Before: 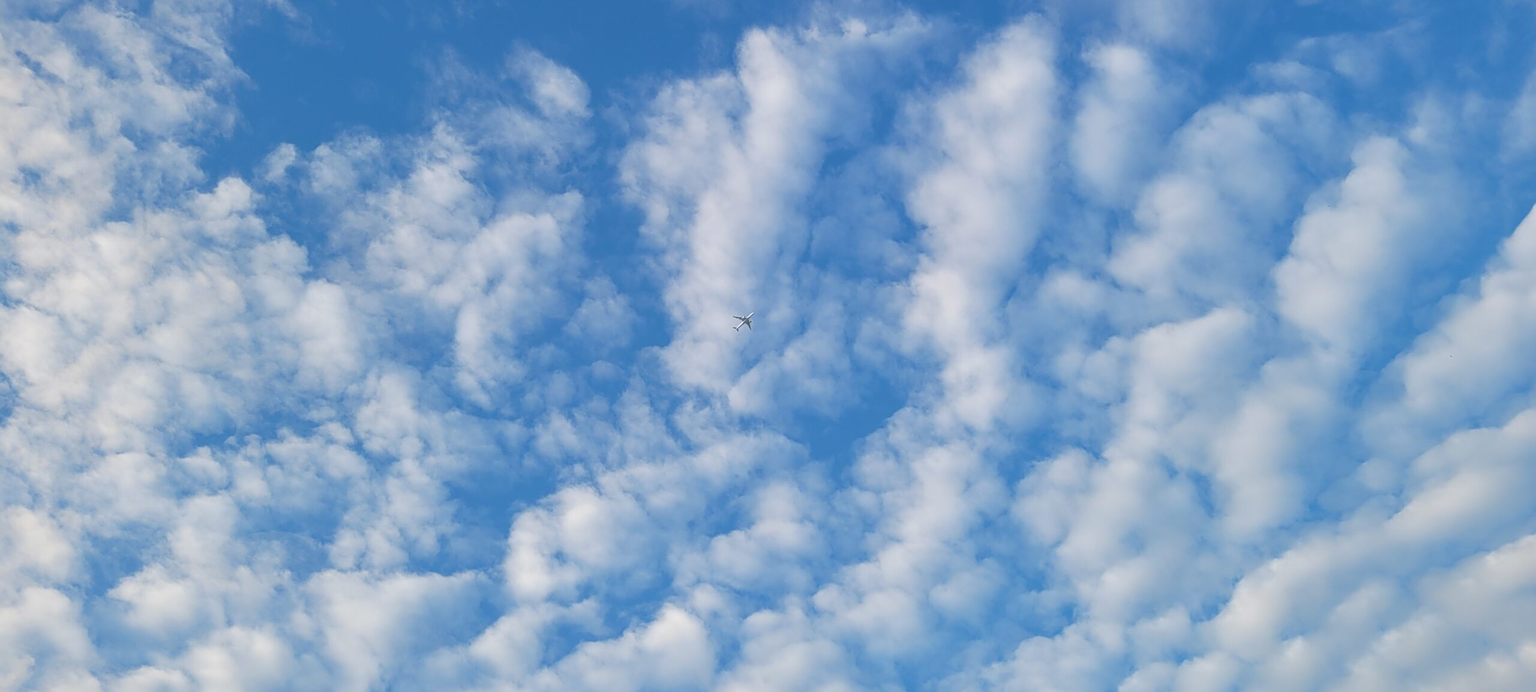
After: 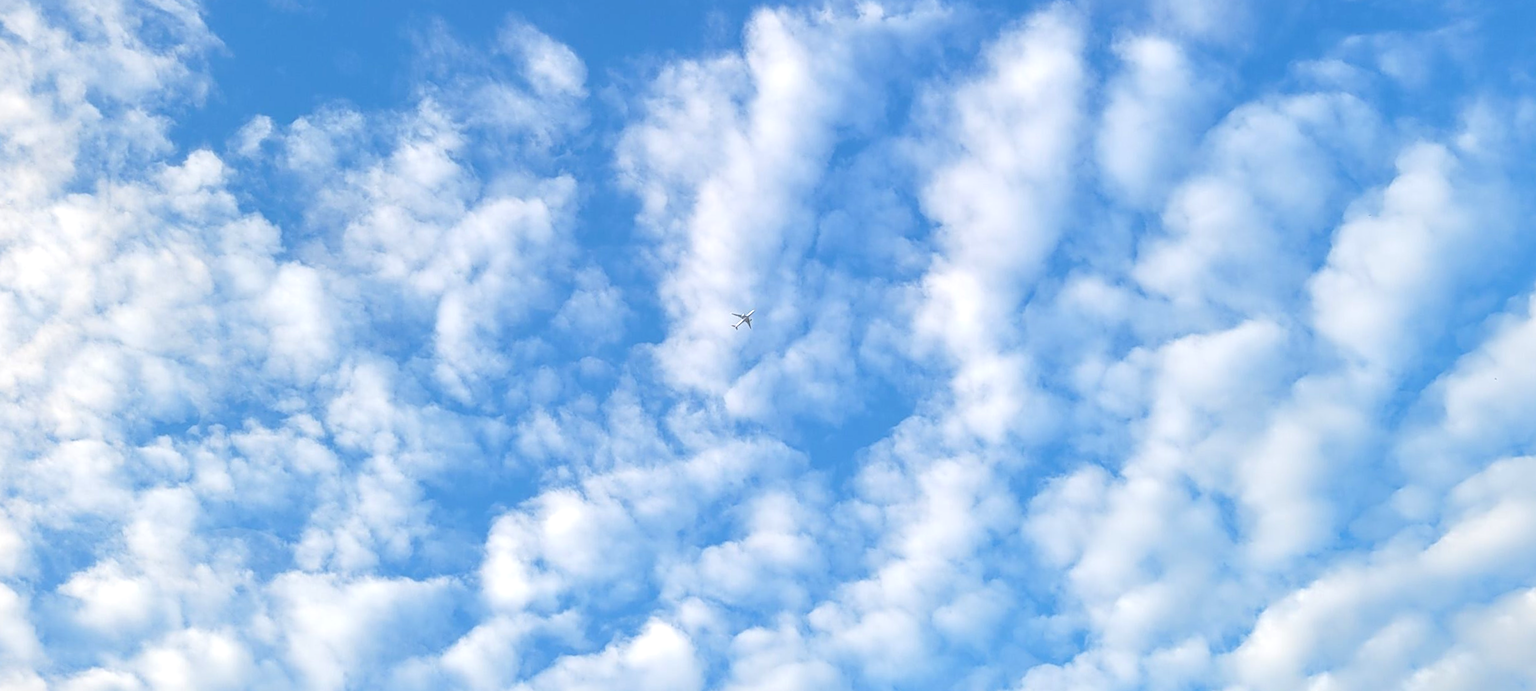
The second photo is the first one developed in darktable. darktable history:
tone equalizer: on, module defaults
exposure: exposure 0.574 EV, compensate highlight preservation false
crop and rotate: angle -1.69°
